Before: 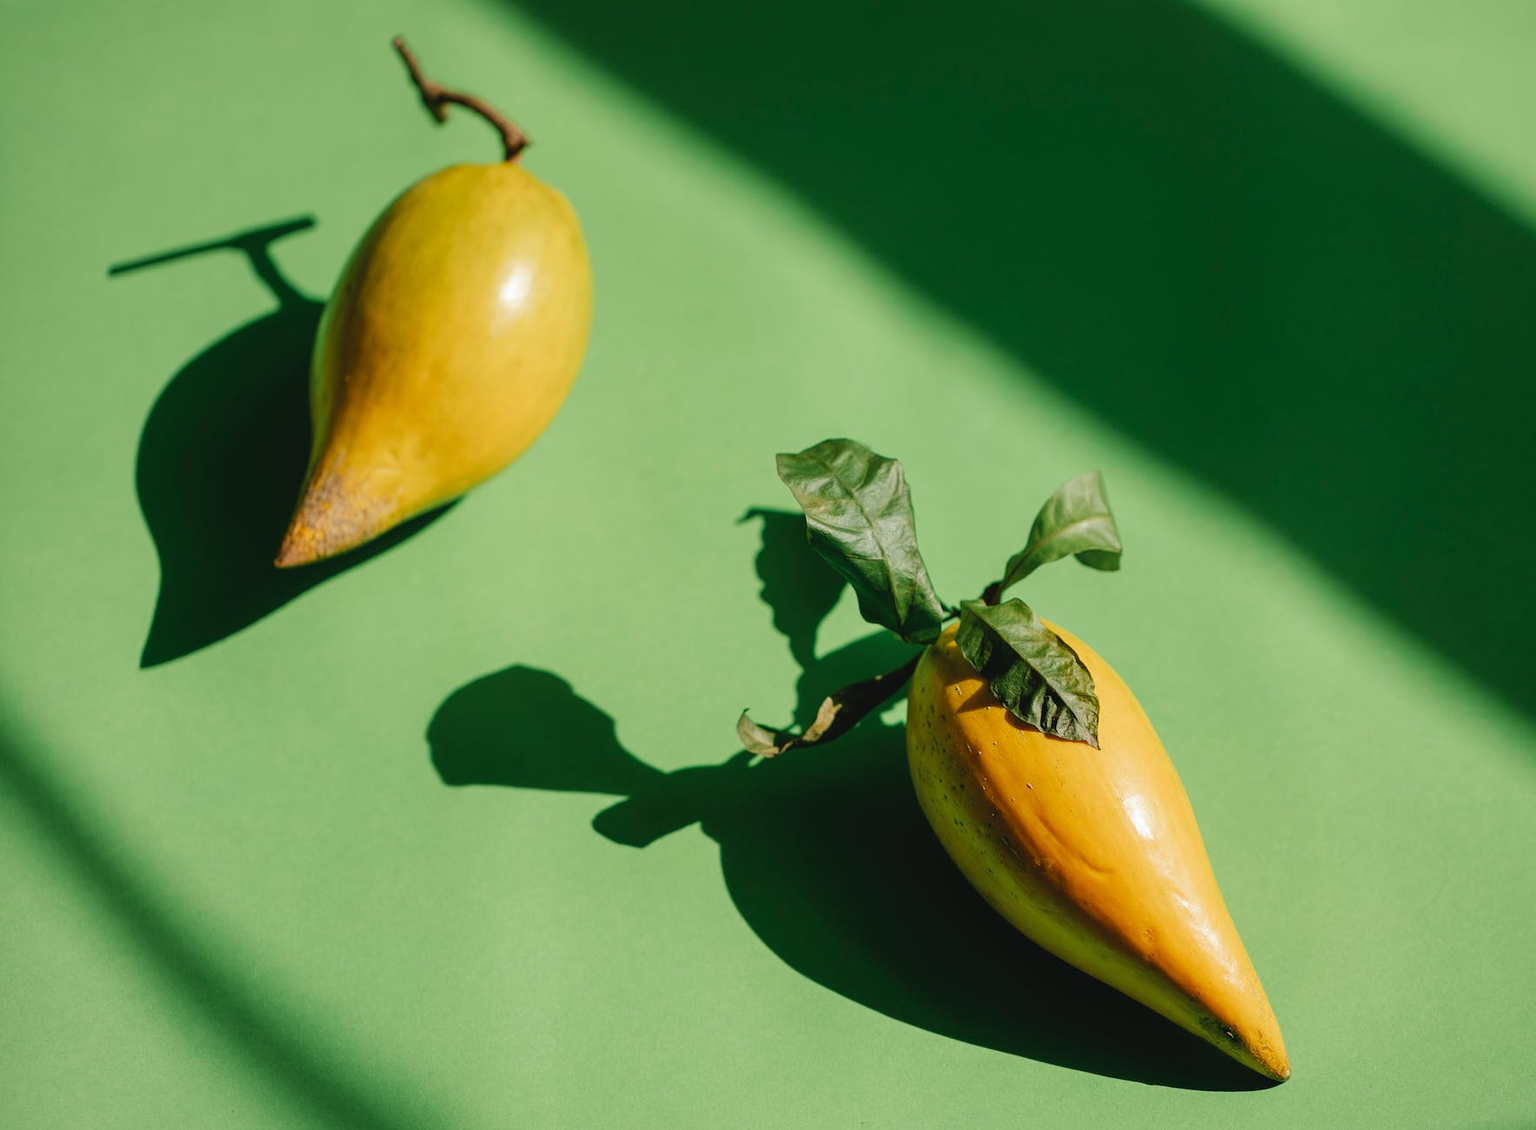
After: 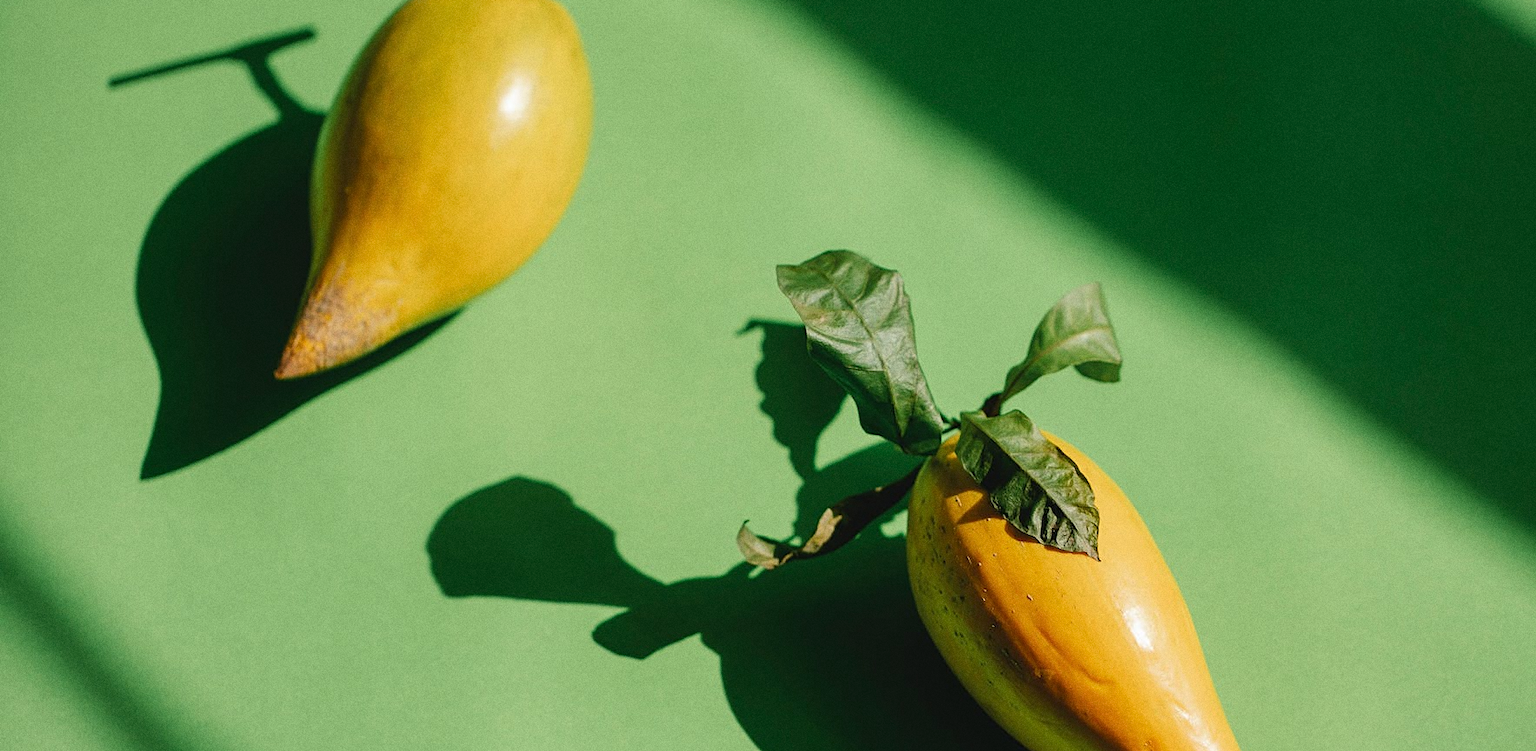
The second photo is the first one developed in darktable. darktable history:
grain: coarseness 0.09 ISO
sharpen: amount 0.2
crop: top 16.727%, bottom 16.727%
